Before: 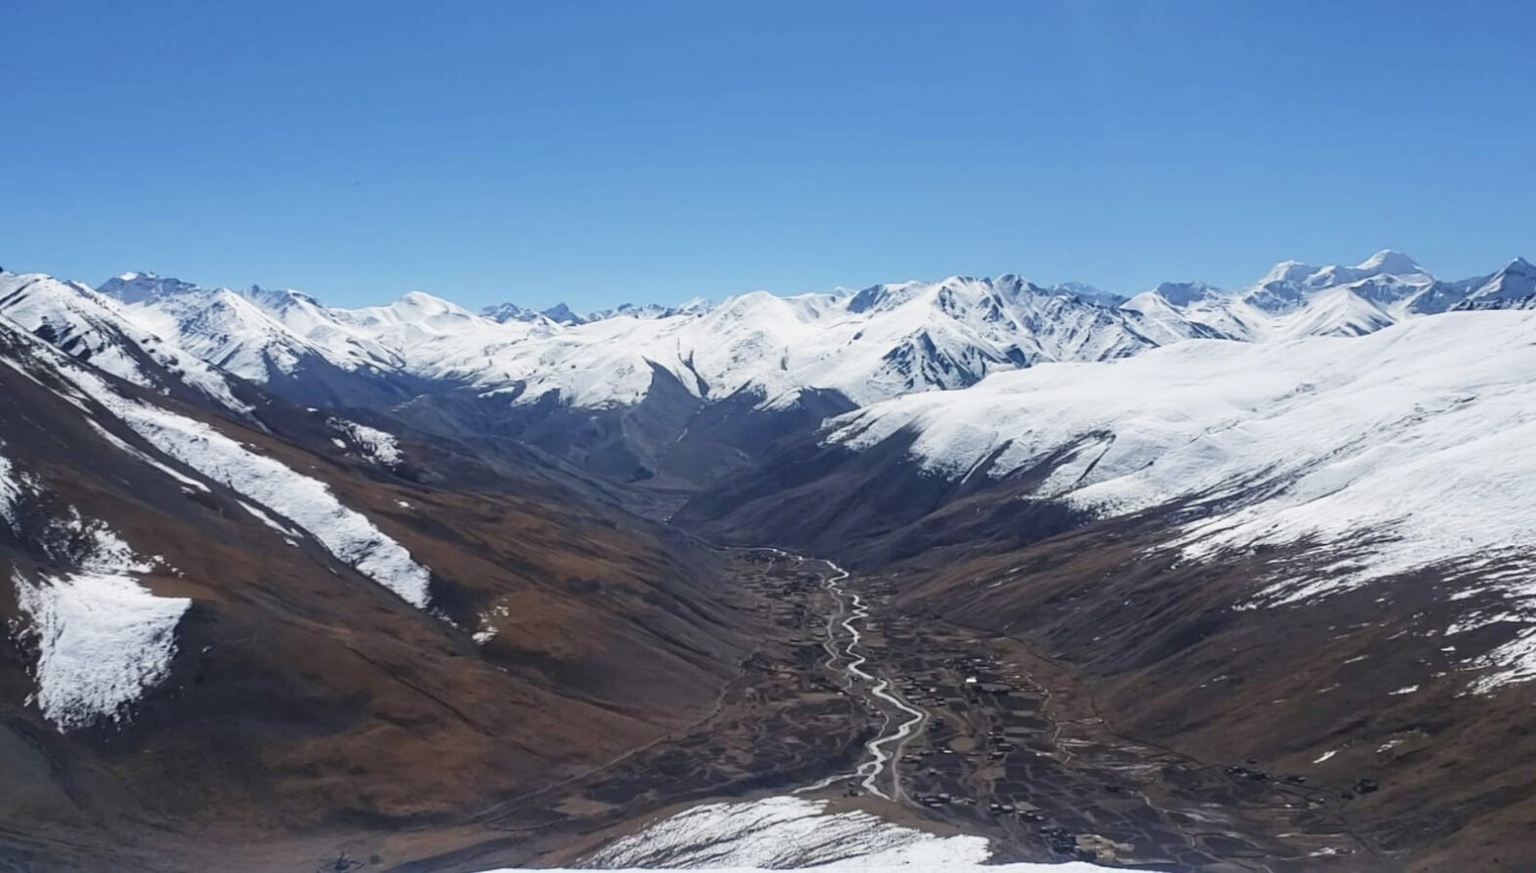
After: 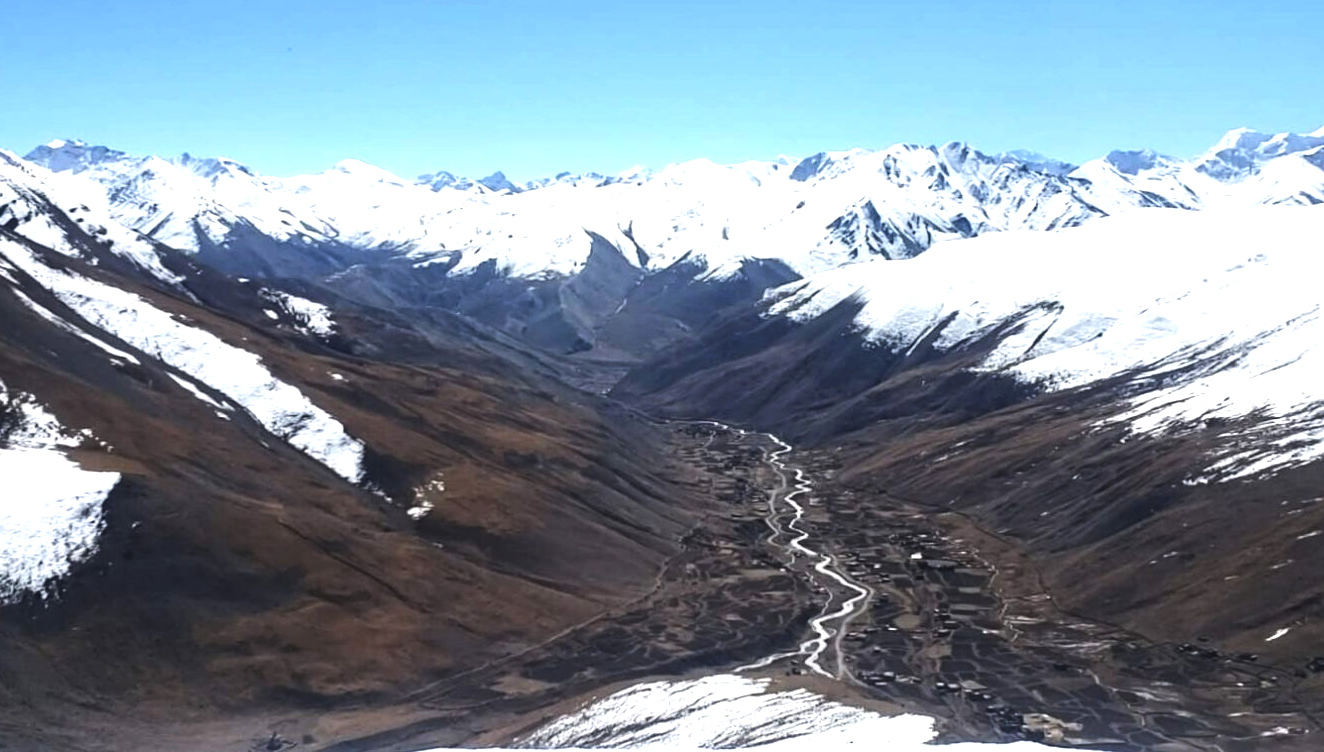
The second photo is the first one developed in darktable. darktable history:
exposure: exposure 0.3 EV, compensate highlight preservation false
tone equalizer: -8 EV -0.75 EV, -7 EV -0.7 EV, -6 EV -0.6 EV, -5 EV -0.4 EV, -3 EV 0.4 EV, -2 EV 0.6 EV, -1 EV 0.7 EV, +0 EV 0.75 EV, edges refinement/feathering 500, mask exposure compensation -1.57 EV, preserve details no
crop and rotate: left 4.842%, top 15.51%, right 10.668%
